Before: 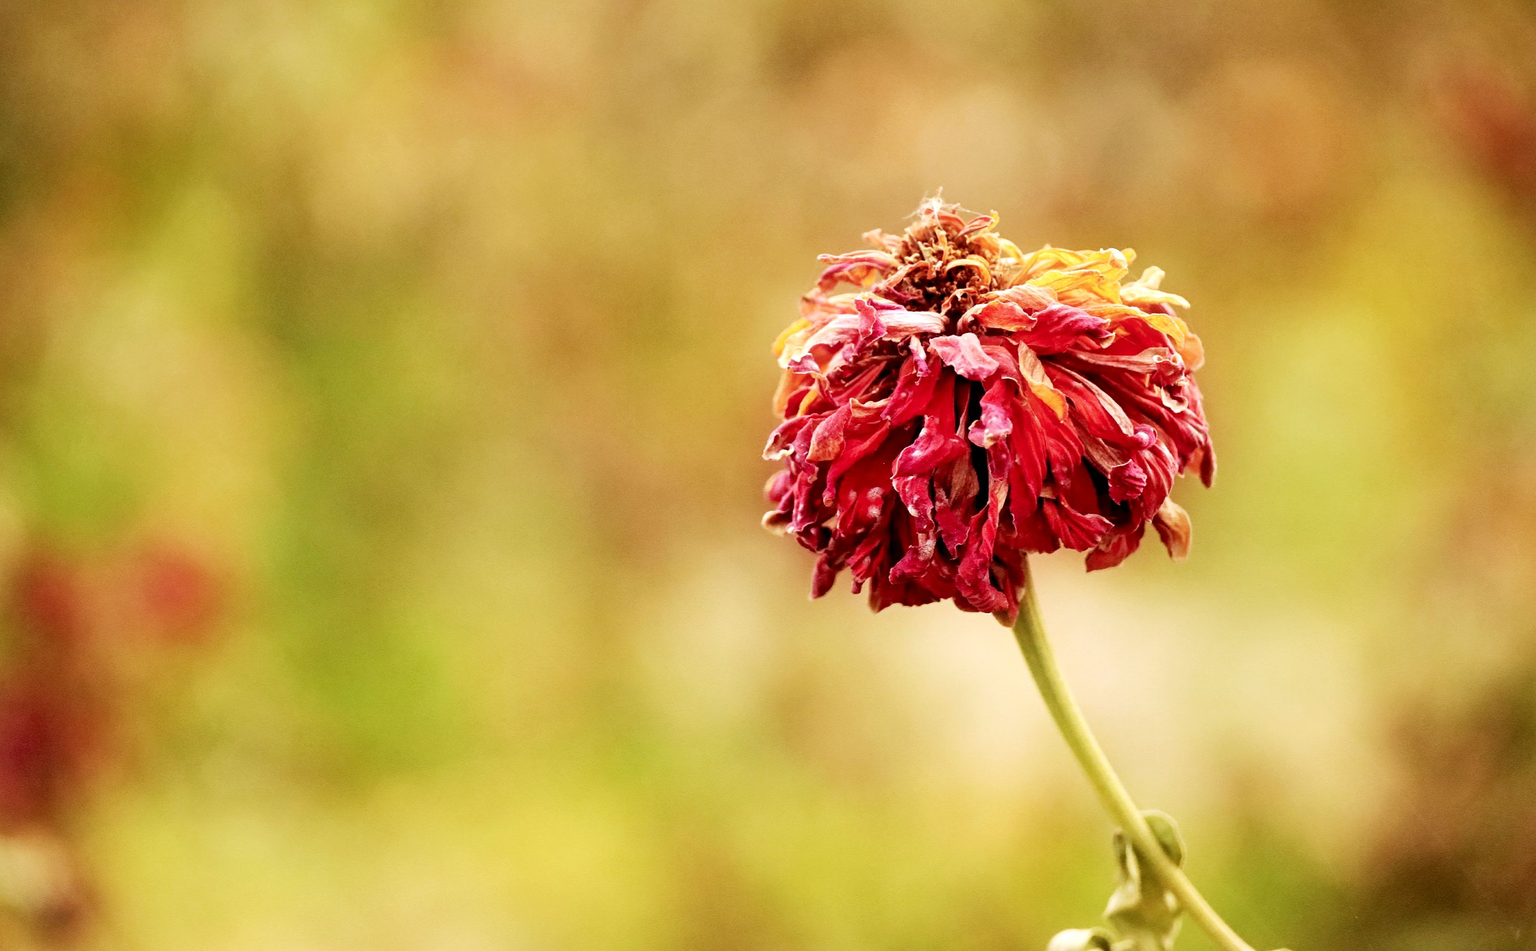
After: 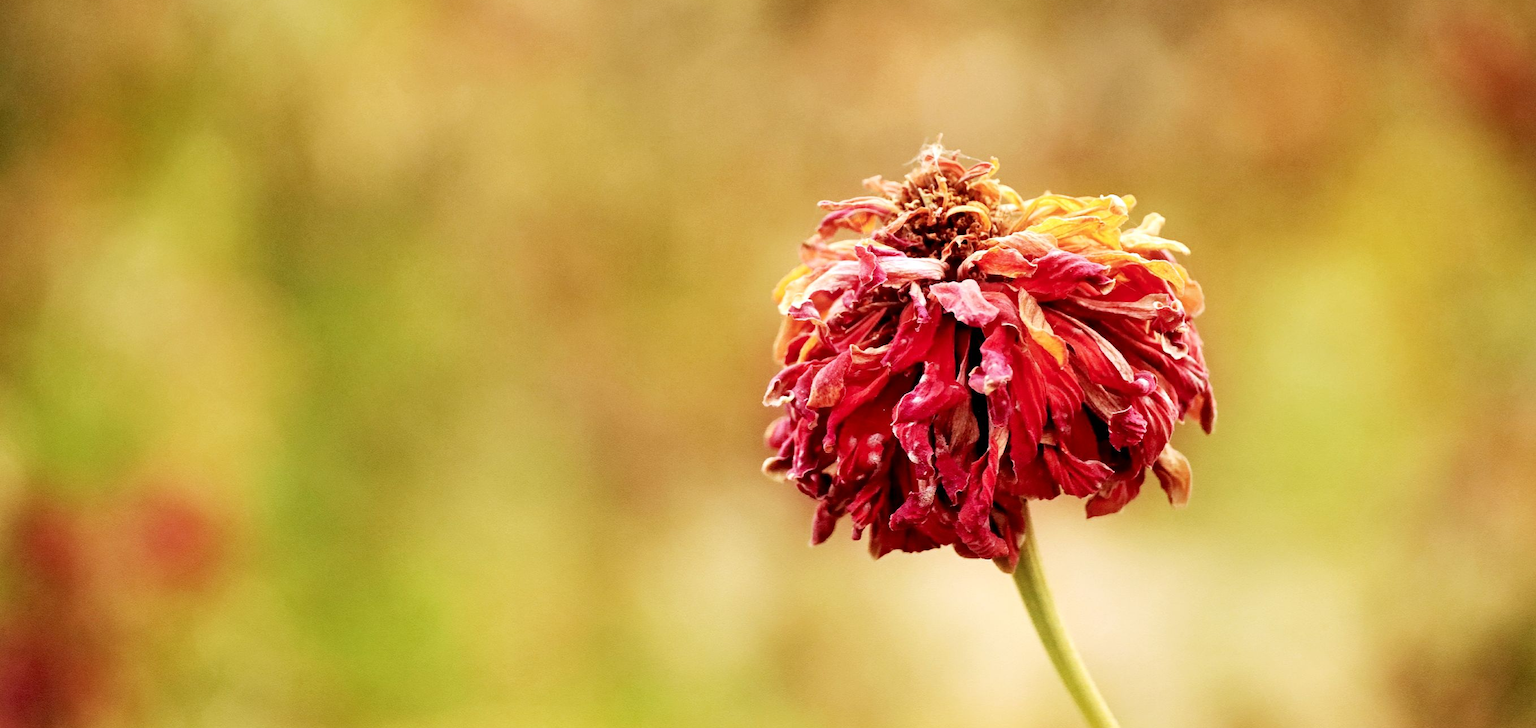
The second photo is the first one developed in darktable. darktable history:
crop: top 5.667%, bottom 17.637%
